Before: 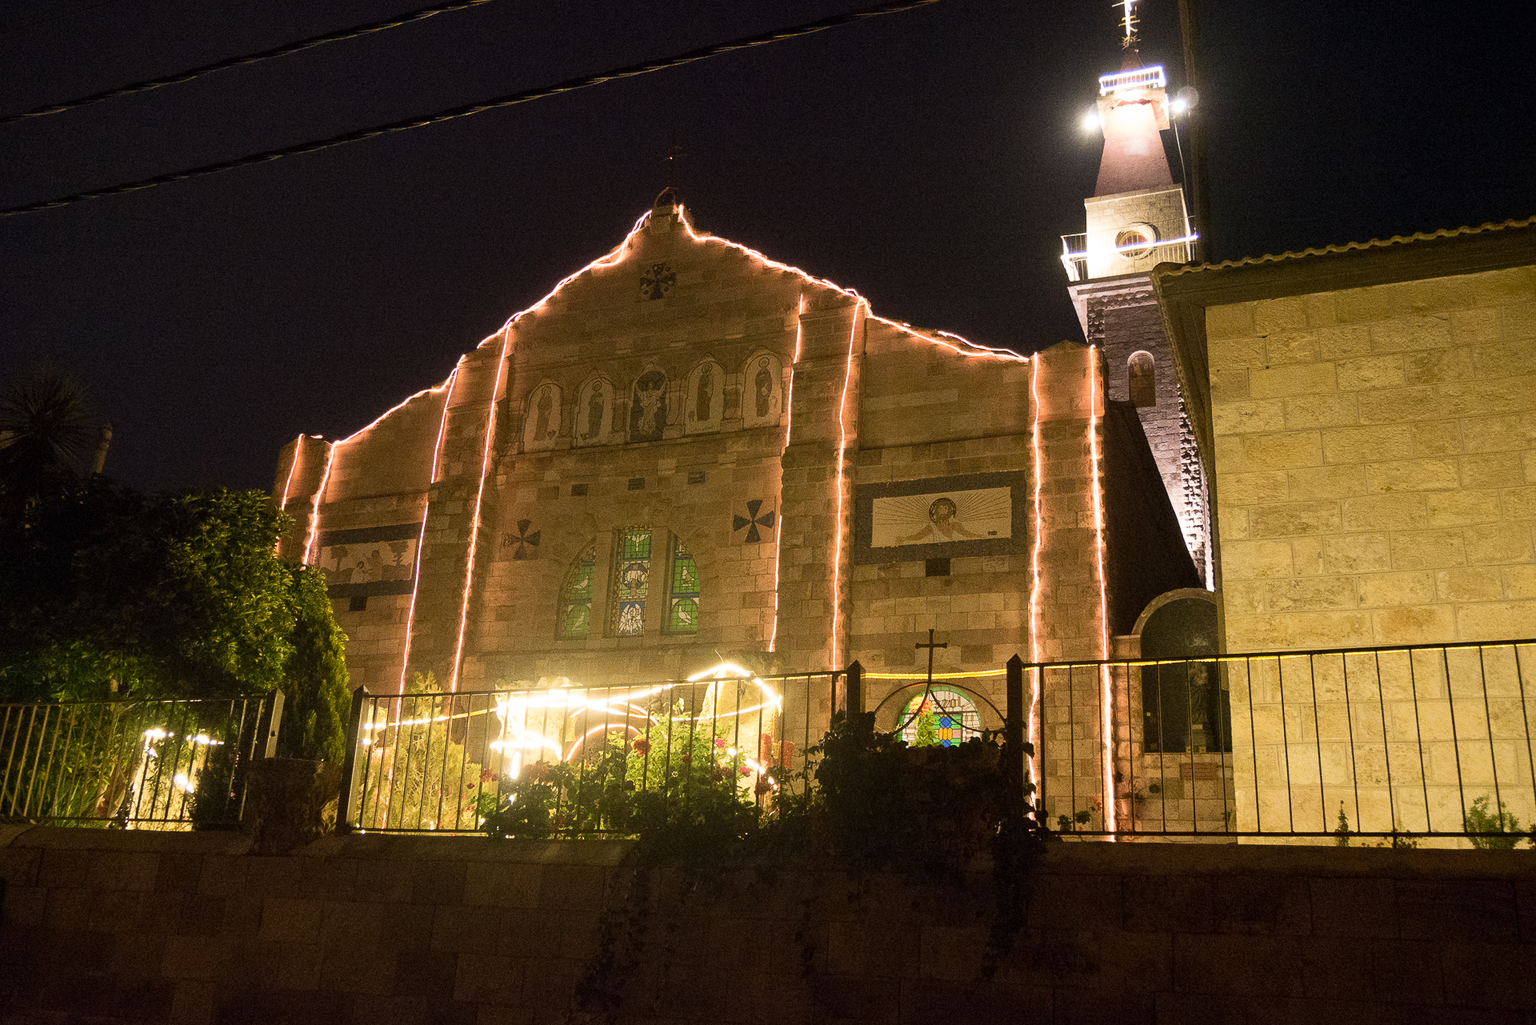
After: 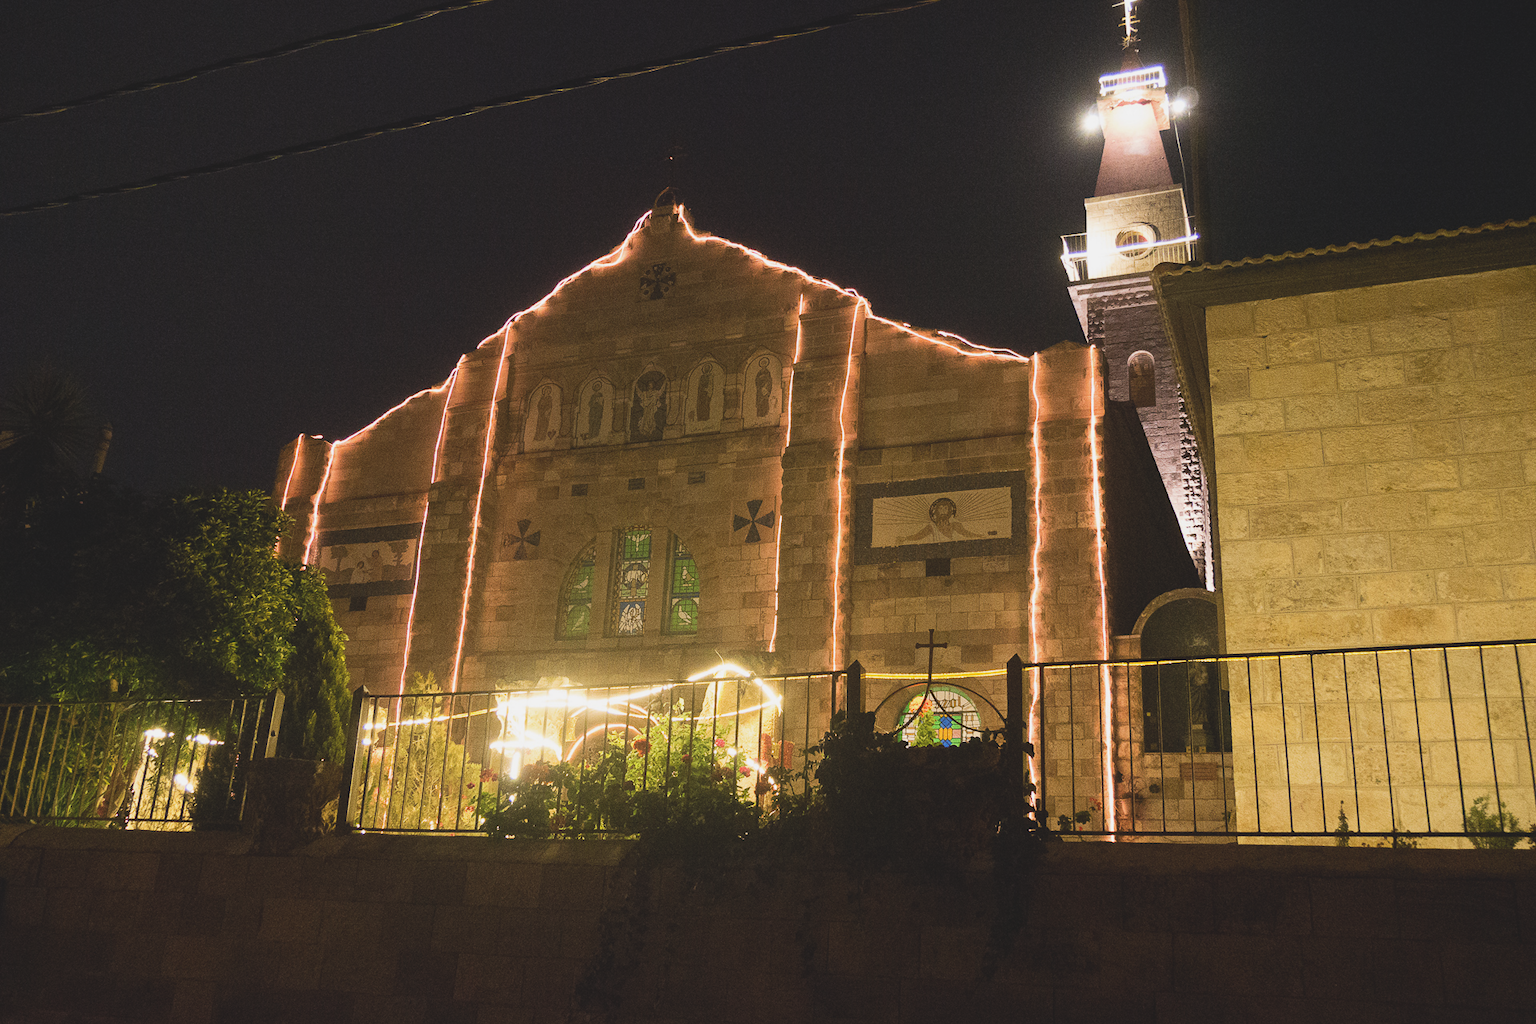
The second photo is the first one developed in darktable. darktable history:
exposure: black level correction -0.014, exposure -0.194 EV, compensate exposure bias true, compensate highlight preservation false
